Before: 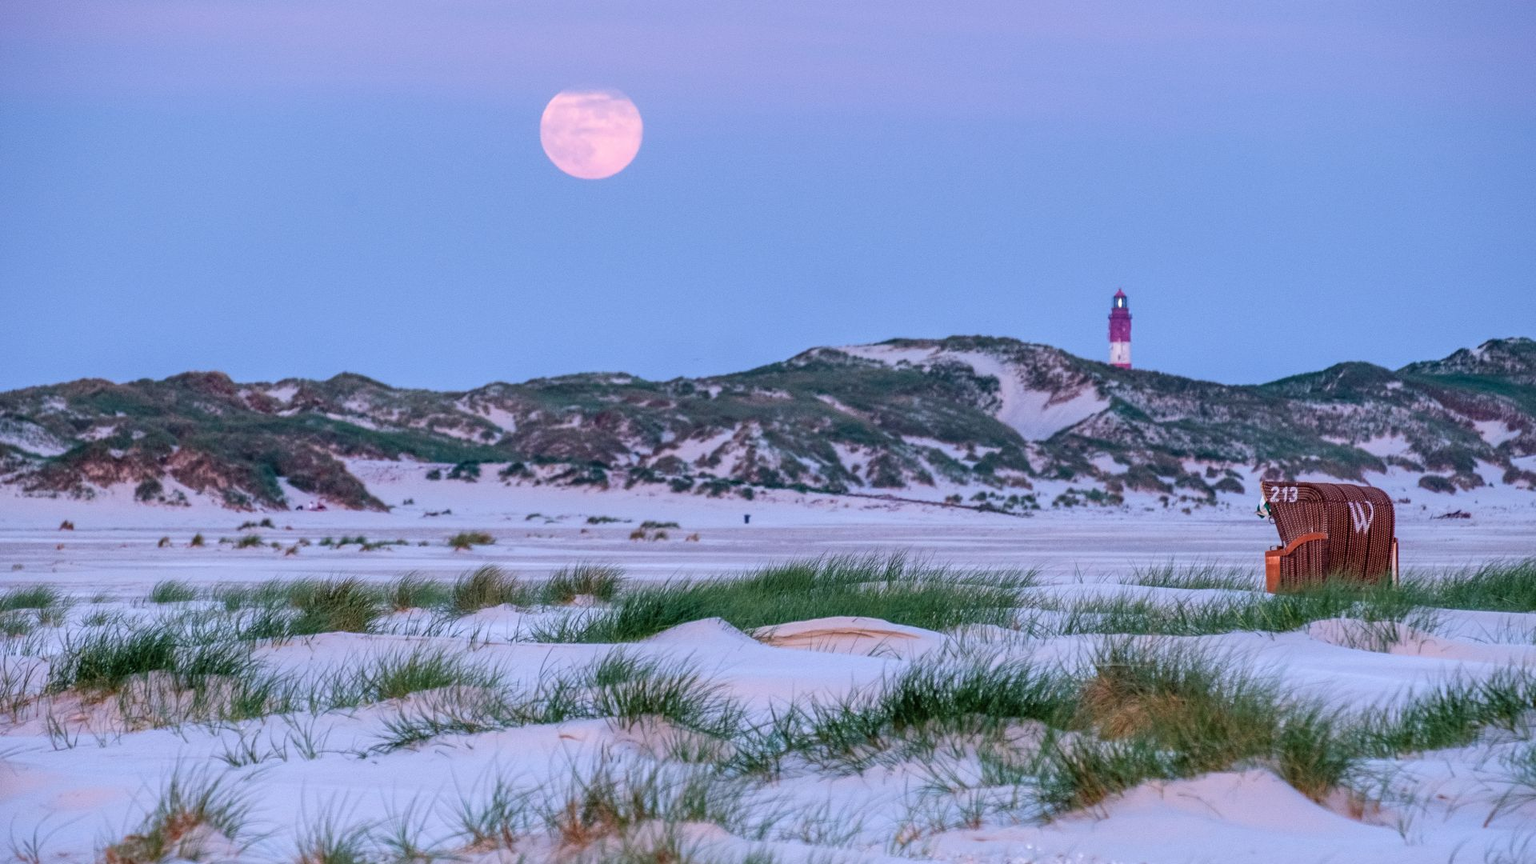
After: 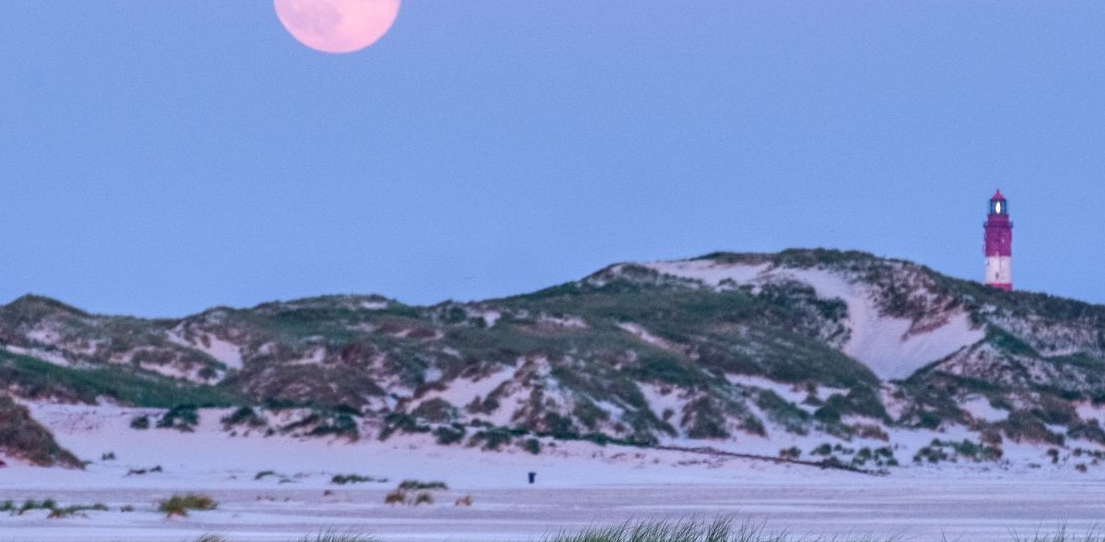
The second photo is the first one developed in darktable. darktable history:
crop: left 20.944%, top 15.861%, right 21.496%, bottom 33.949%
